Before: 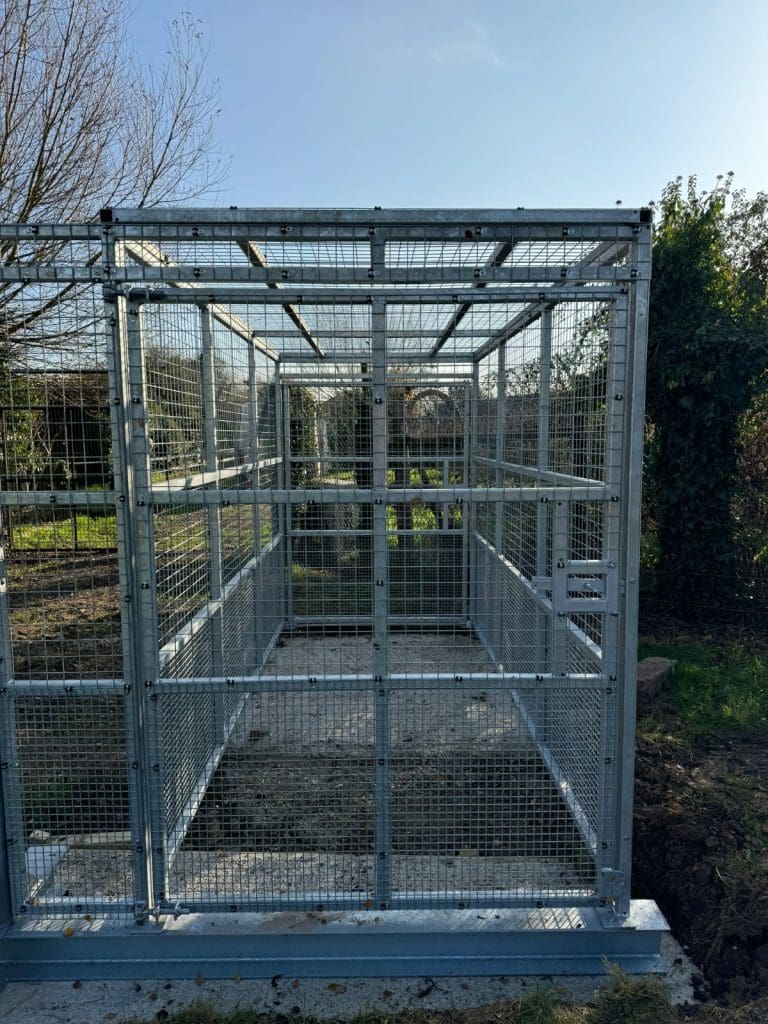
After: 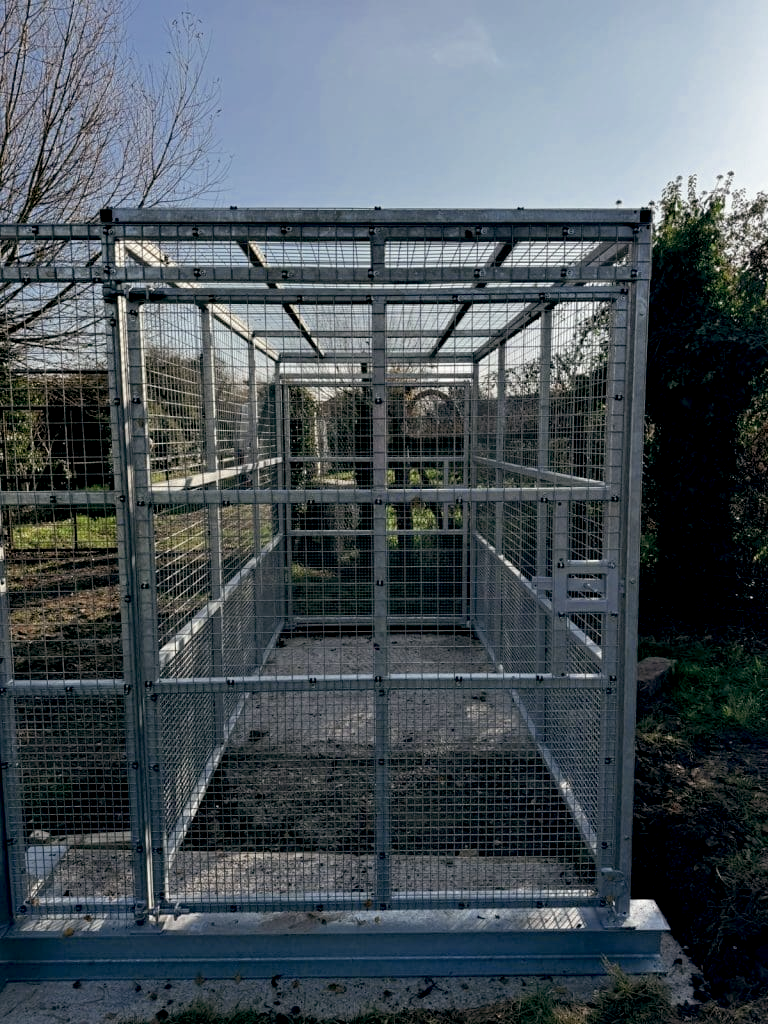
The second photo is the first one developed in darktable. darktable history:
color balance: lift [0.998, 0.998, 1.001, 1.002], gamma [0.995, 1.025, 0.992, 0.975], gain [0.995, 1.02, 0.997, 0.98]
exposure: black level correction 0.01, exposure 0.011 EV, compensate highlight preservation false
color zones: curves: ch0 [(0, 0.5) (0.125, 0.4) (0.25, 0.5) (0.375, 0.4) (0.5, 0.4) (0.625, 0.35) (0.75, 0.35) (0.875, 0.5)]; ch1 [(0, 0.35) (0.125, 0.45) (0.25, 0.35) (0.375, 0.35) (0.5, 0.35) (0.625, 0.35) (0.75, 0.45) (0.875, 0.35)]; ch2 [(0, 0.6) (0.125, 0.5) (0.25, 0.5) (0.375, 0.6) (0.5, 0.6) (0.625, 0.5) (0.75, 0.5) (0.875, 0.5)]
